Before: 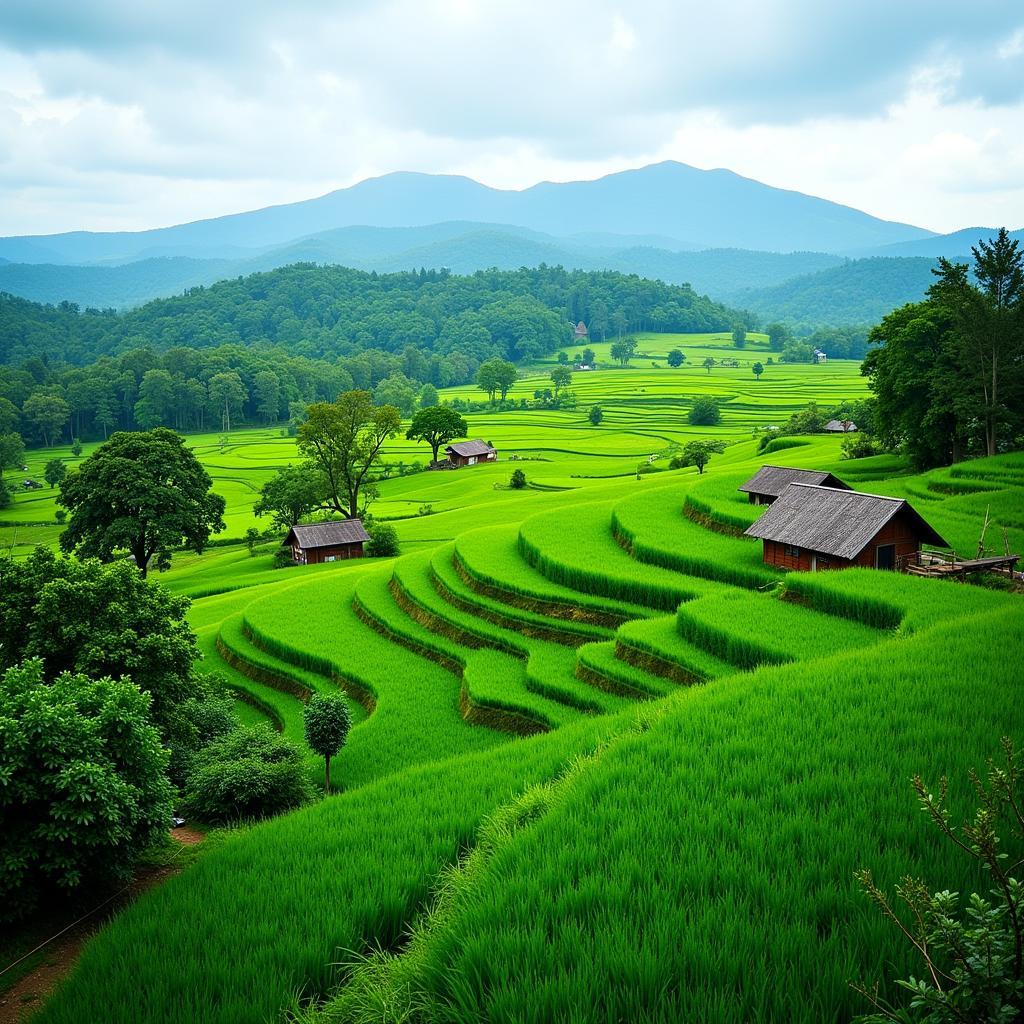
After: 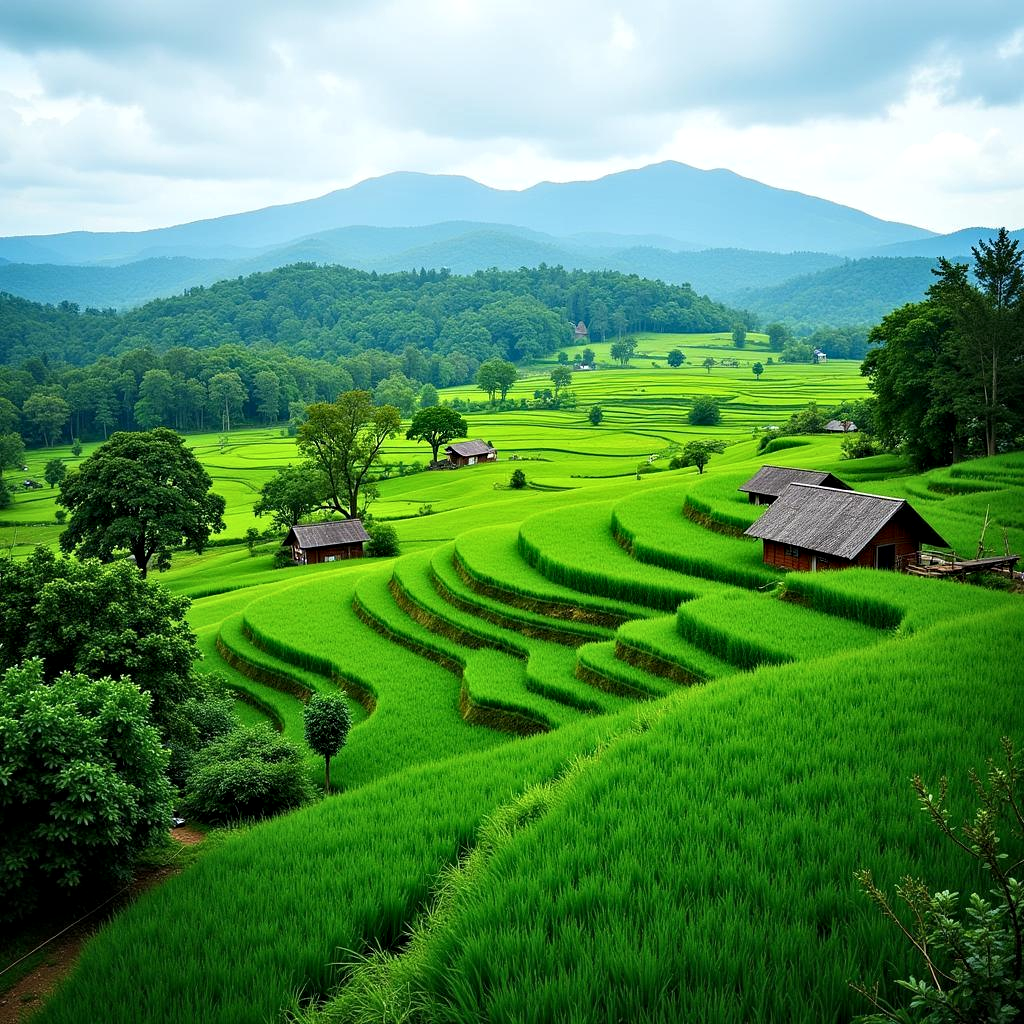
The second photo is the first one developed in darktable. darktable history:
contrast equalizer: y [[0.526, 0.53, 0.532, 0.532, 0.53, 0.525], [0.5 ×6], [0.5 ×6], [0 ×6], [0 ×6]]
